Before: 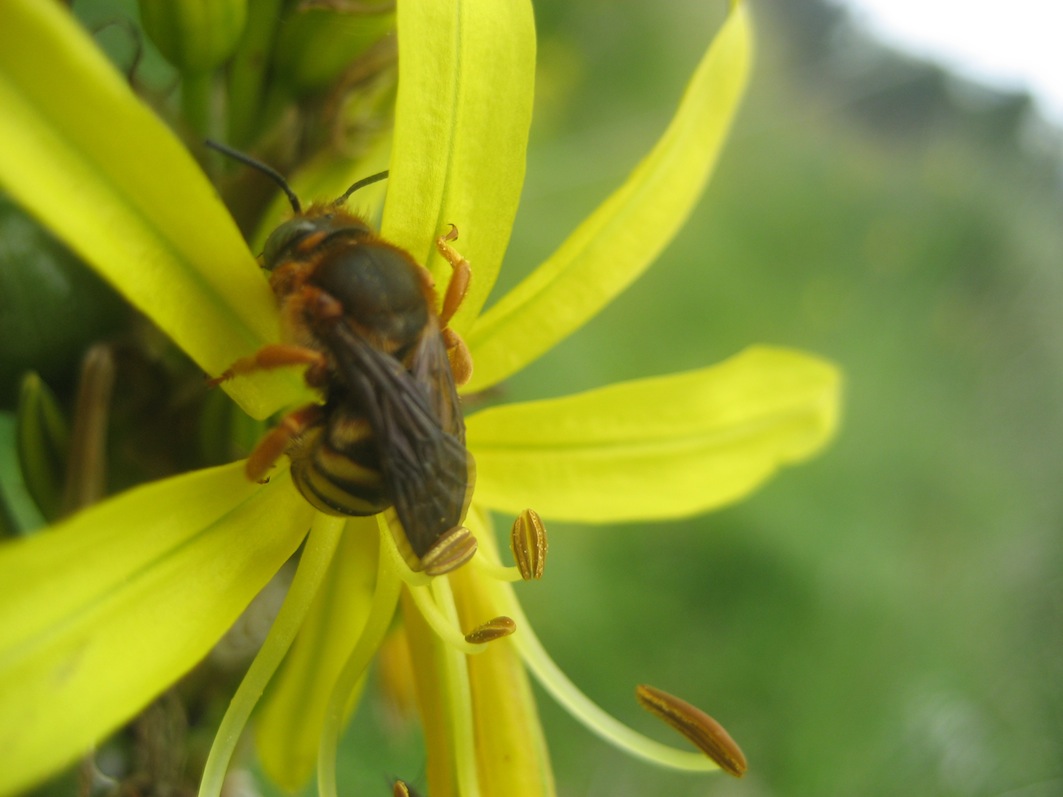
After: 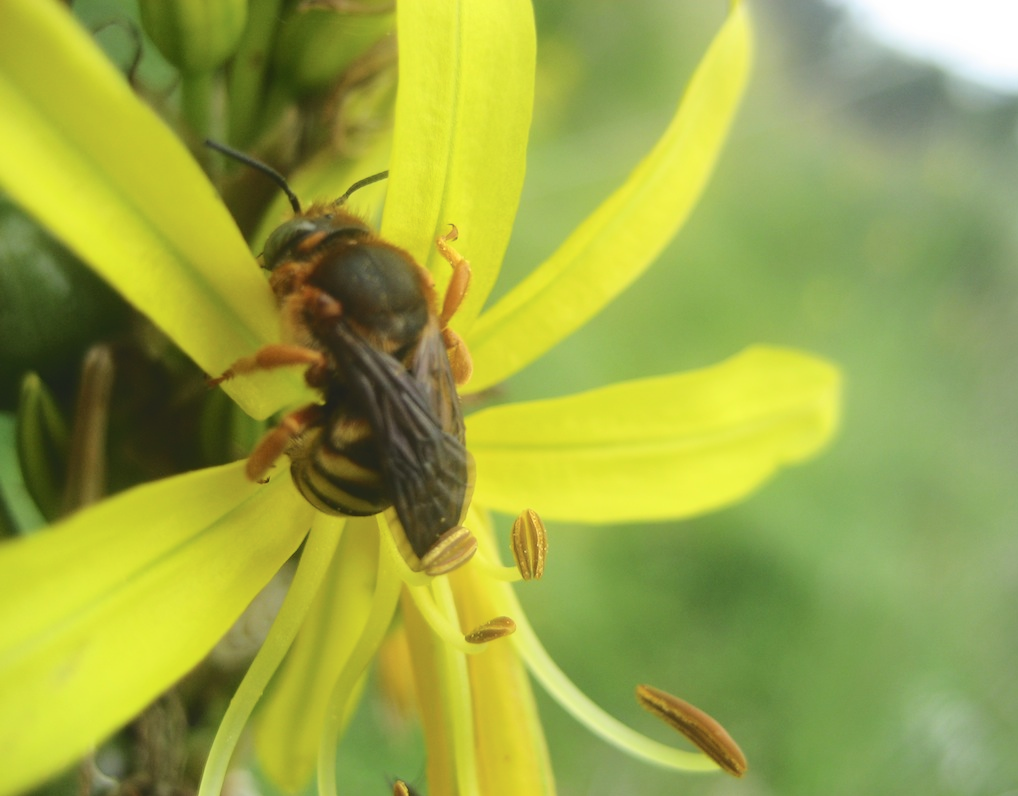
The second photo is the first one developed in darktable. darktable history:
crop: right 4.179%, bottom 0.045%
tone curve: curves: ch0 [(0, 0) (0.003, 0.112) (0.011, 0.115) (0.025, 0.111) (0.044, 0.114) (0.069, 0.126) (0.1, 0.144) (0.136, 0.164) (0.177, 0.196) (0.224, 0.249) (0.277, 0.316) (0.335, 0.401) (0.399, 0.487) (0.468, 0.571) (0.543, 0.647) (0.623, 0.728) (0.709, 0.795) (0.801, 0.866) (0.898, 0.933) (1, 1)], color space Lab, independent channels, preserve colors none
